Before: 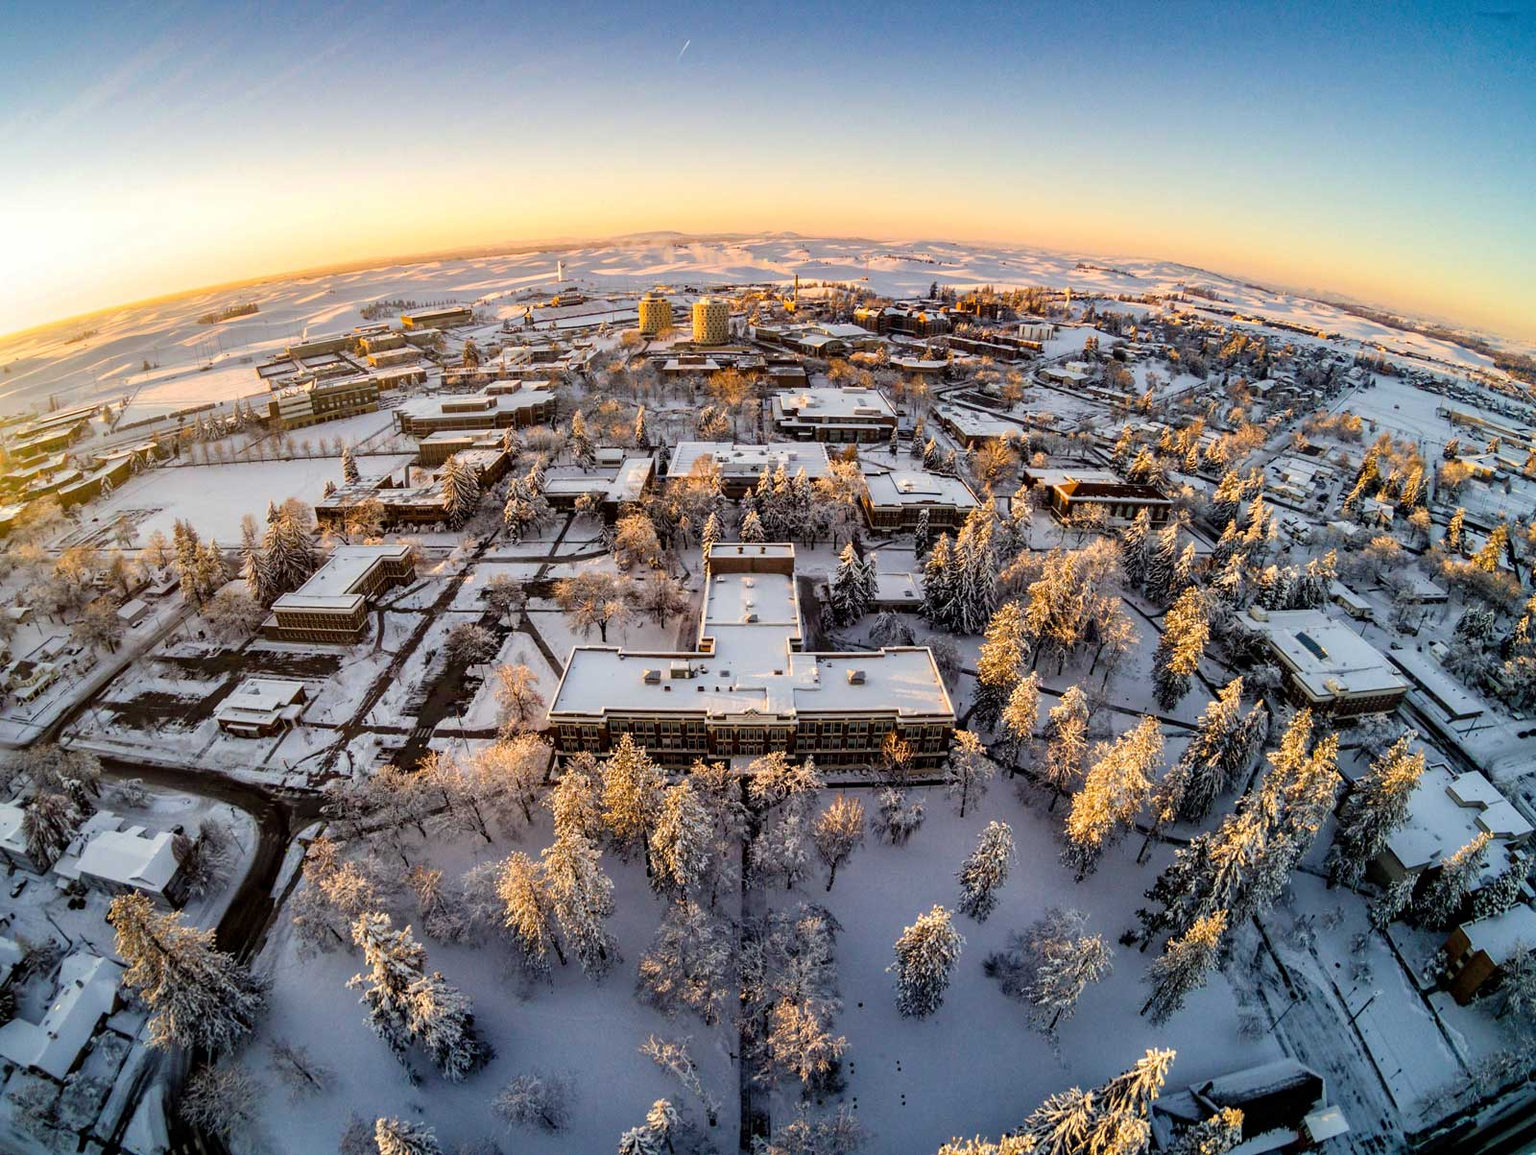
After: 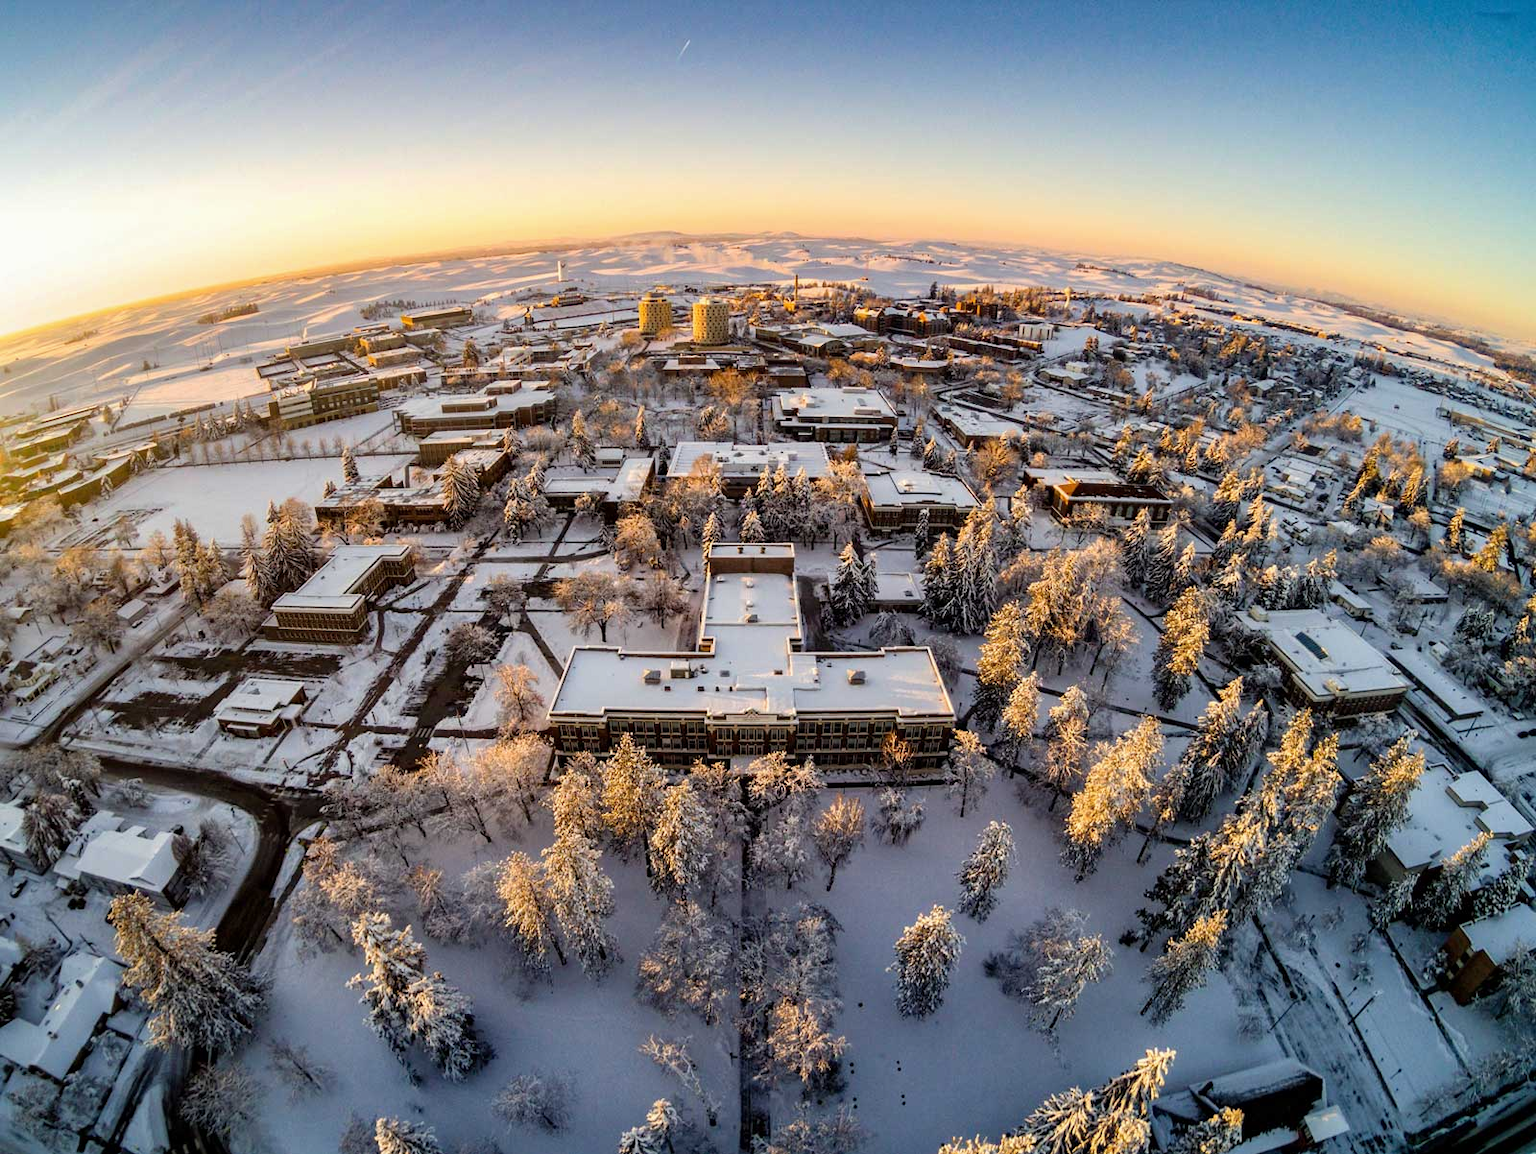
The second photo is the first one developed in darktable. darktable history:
color calibration: illuminant same as pipeline (D50), adaptation none (bypass), x 0.331, y 0.335, temperature 5010.54 K
exposure: exposure -0.04 EV, compensate exposure bias true, compensate highlight preservation false
